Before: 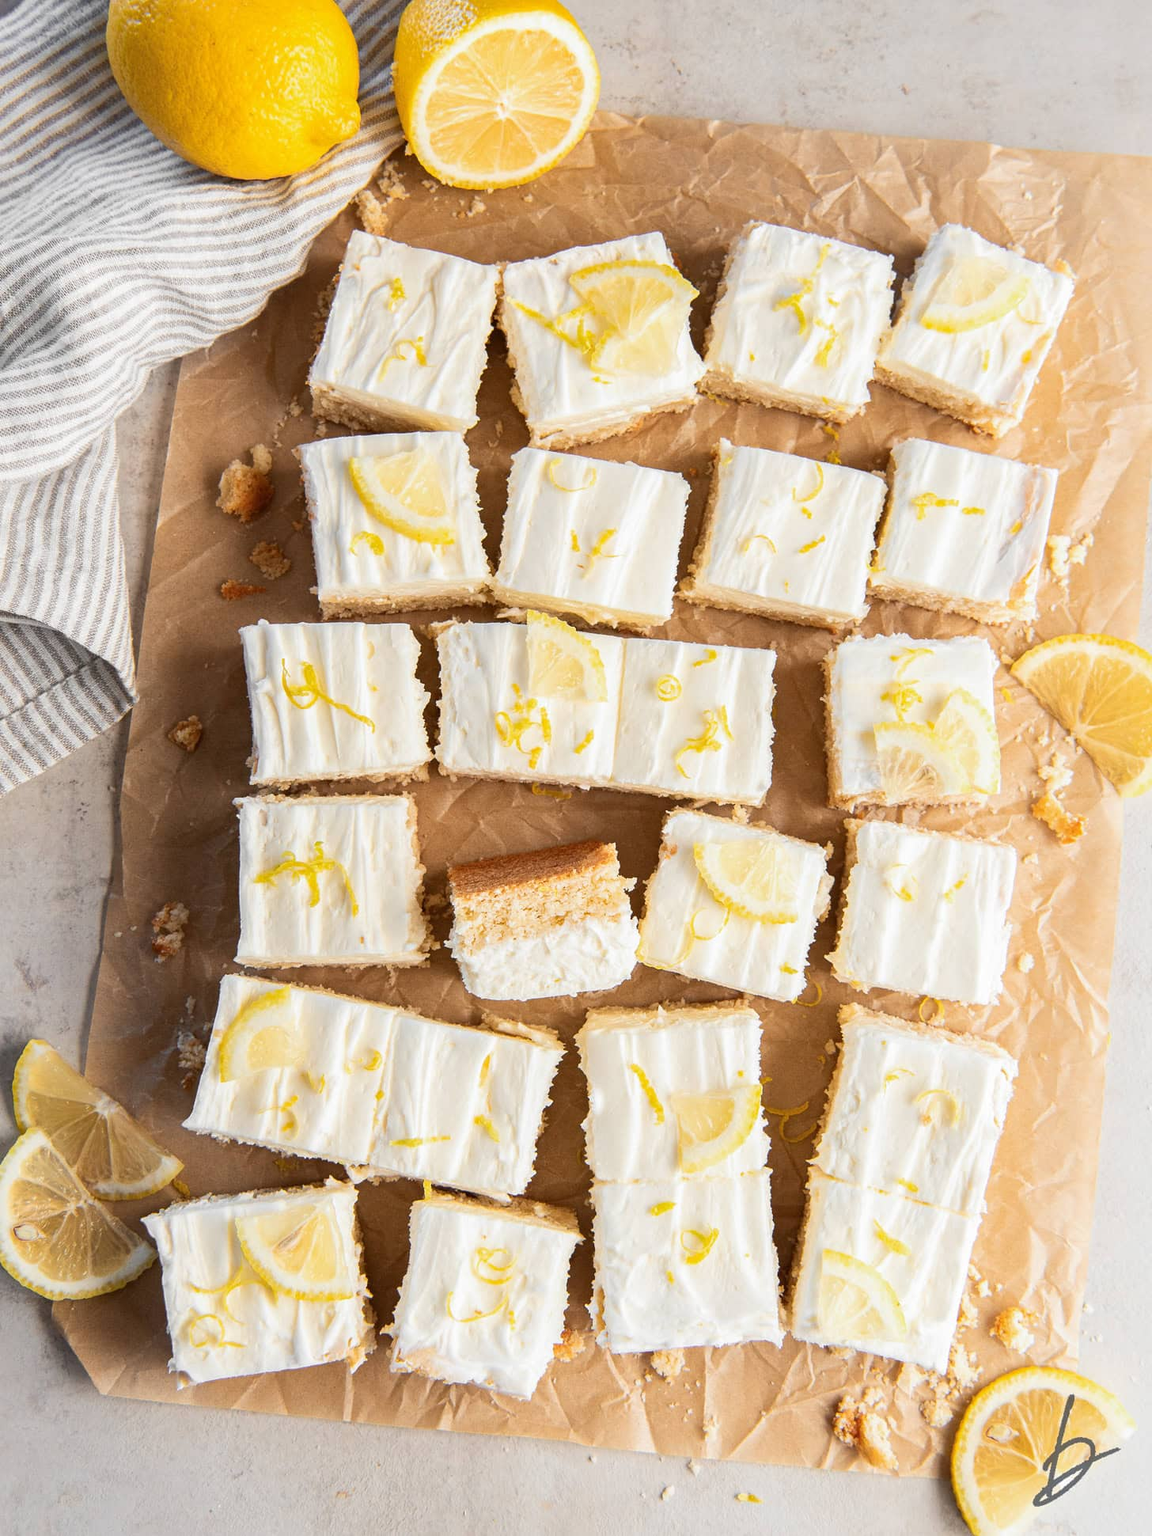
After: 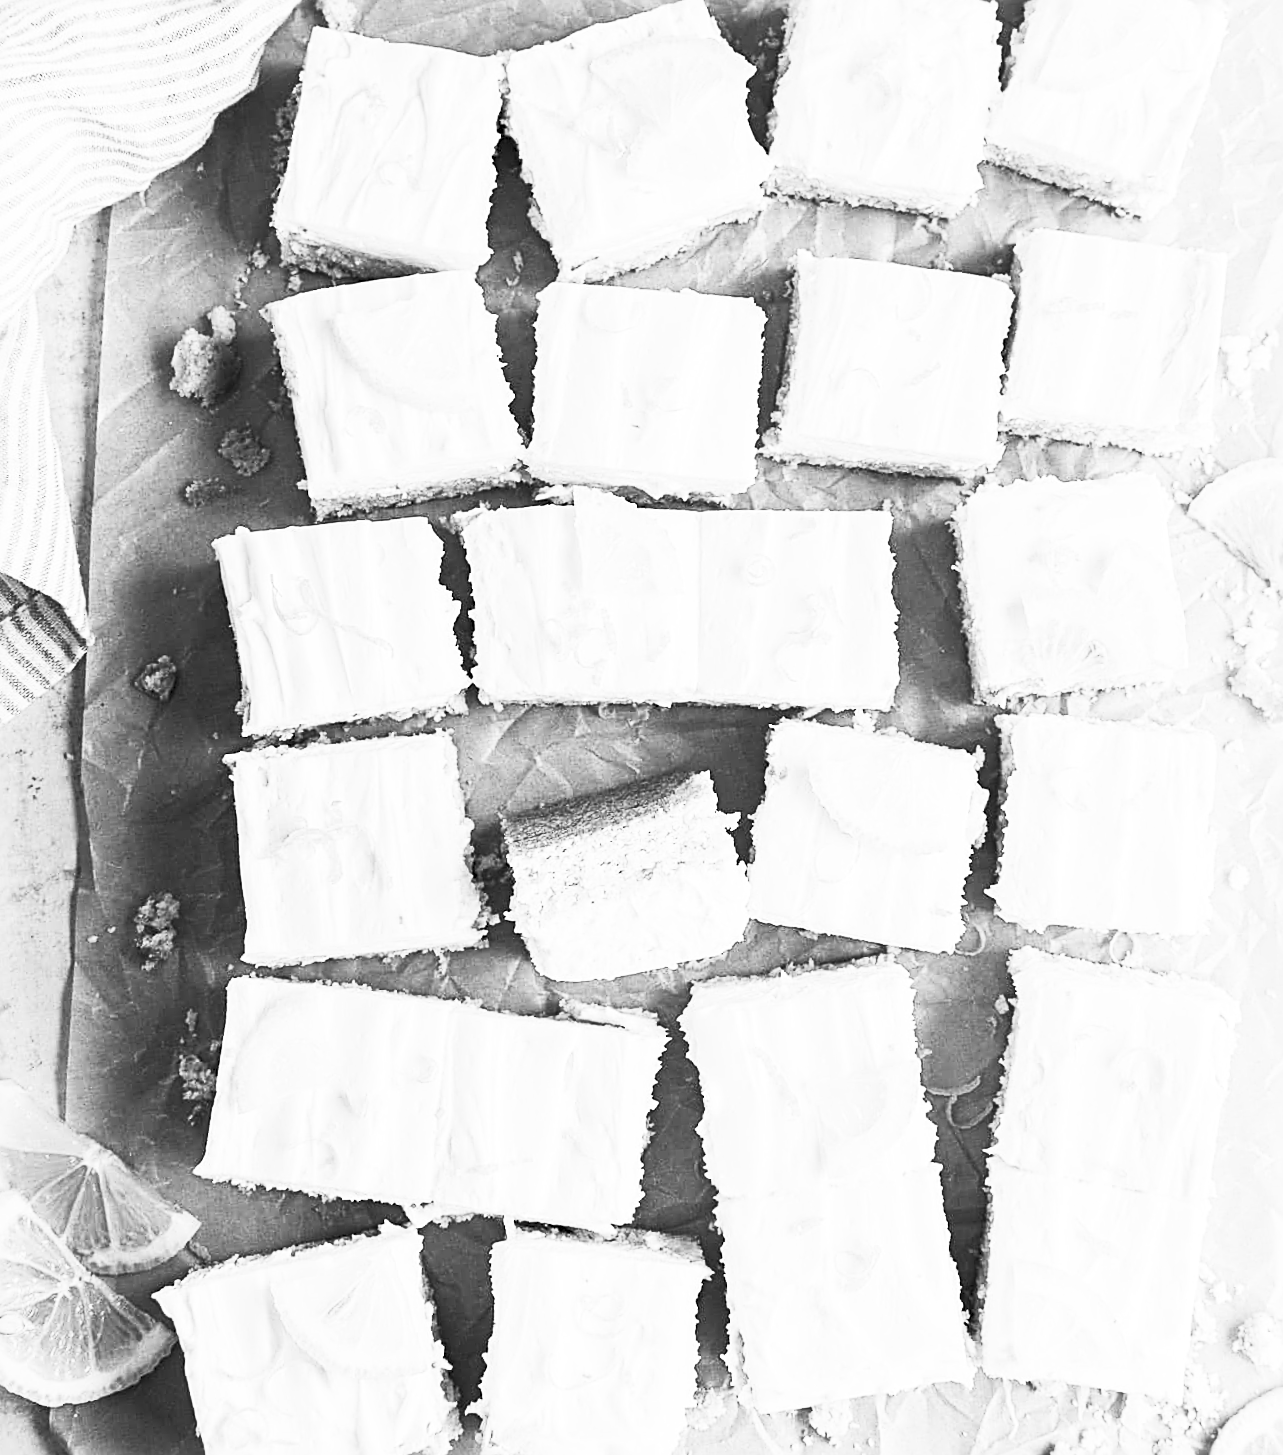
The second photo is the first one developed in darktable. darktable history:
crop: left 9.712%, top 16.928%, right 10.845%, bottom 12.332%
contrast brightness saturation: contrast 0.53, brightness 0.47, saturation -1
exposure: black level correction 0.002, compensate highlight preservation false
sharpen: radius 2.531, amount 0.628
rotate and perspective: rotation -4.86°, automatic cropping off
